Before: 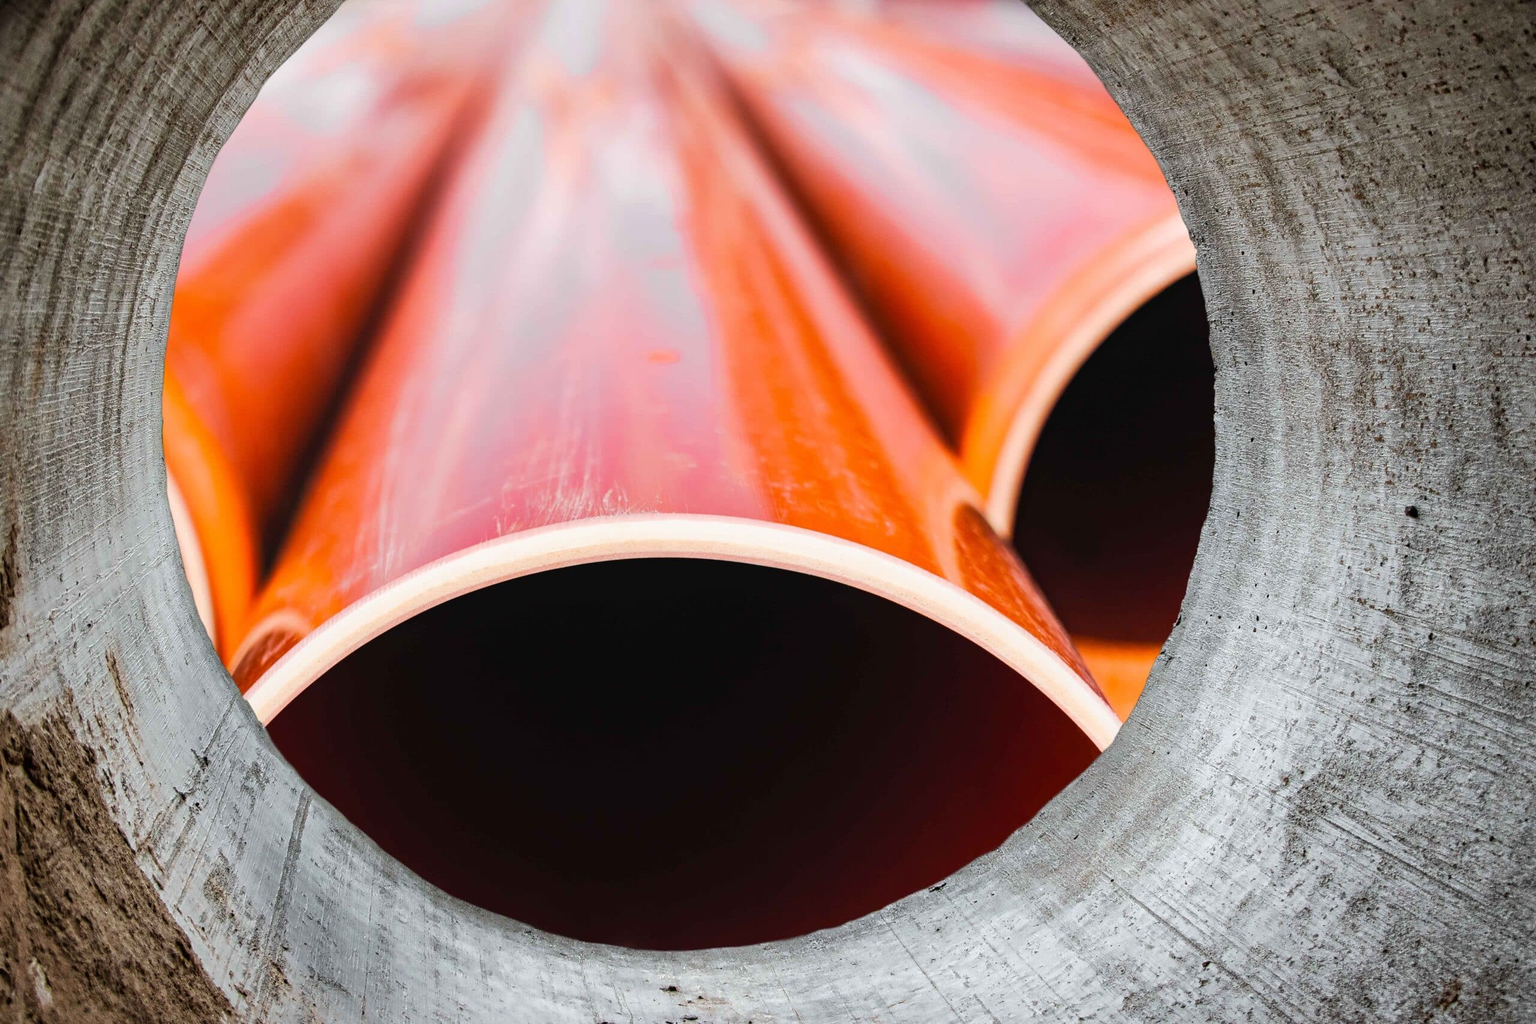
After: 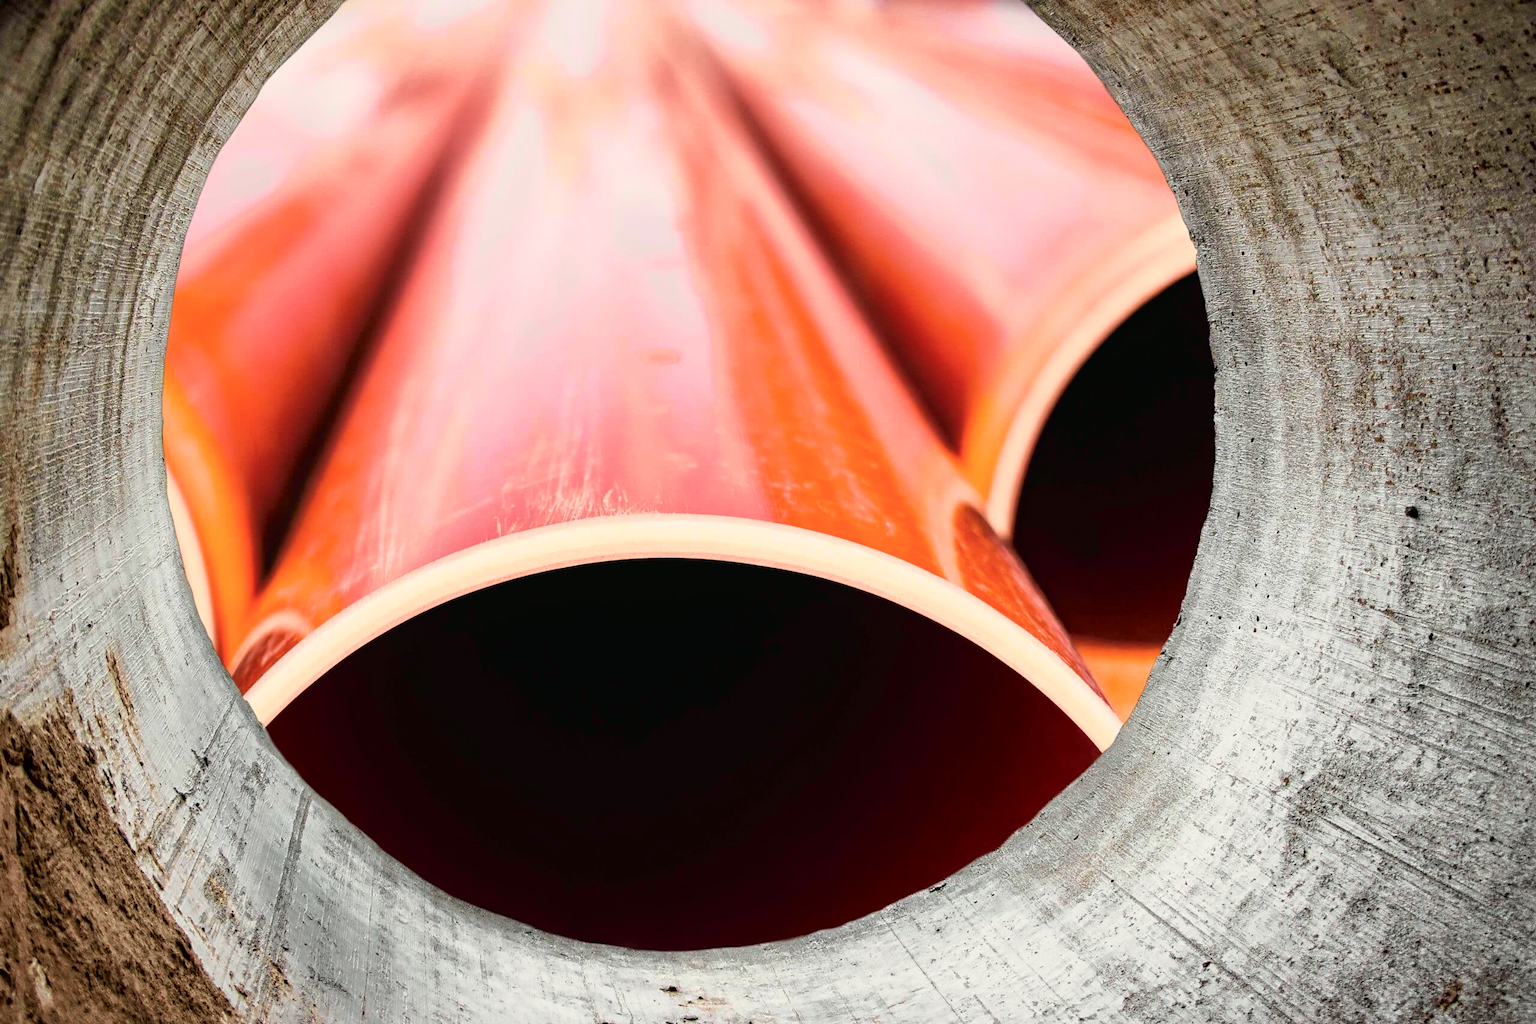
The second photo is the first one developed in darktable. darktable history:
tone curve: curves: ch0 [(0, 0) (0.105, 0.068) (0.181, 0.185) (0.28, 0.291) (0.384, 0.404) (0.485, 0.531) (0.638, 0.681) (0.795, 0.879) (1, 0.977)]; ch1 [(0, 0) (0.161, 0.092) (0.35, 0.33) (0.379, 0.401) (0.456, 0.469) (0.504, 0.5) (0.512, 0.514) (0.58, 0.597) (0.635, 0.646) (1, 1)]; ch2 [(0, 0) (0.371, 0.362) (0.437, 0.437) (0.5, 0.5) (0.53, 0.523) (0.56, 0.58) (0.622, 0.606) (1, 1)], color space Lab, independent channels, preserve colors none
tone equalizer: edges refinement/feathering 500, mask exposure compensation -1.57 EV, preserve details no
color calibration: x 0.329, y 0.346, temperature 5621.72 K
